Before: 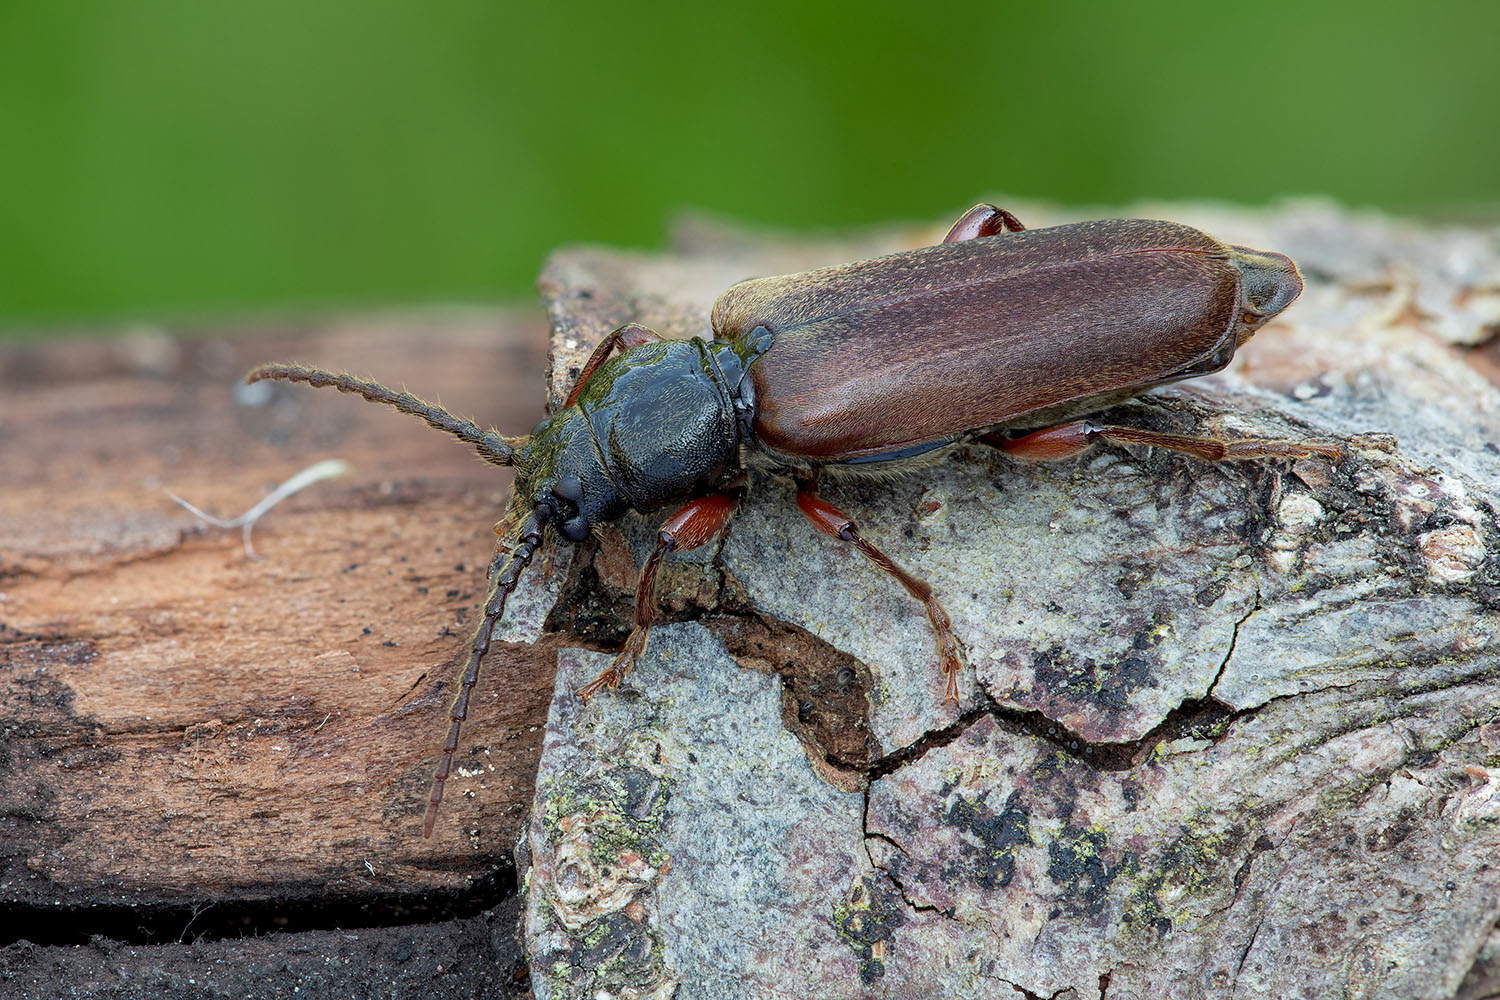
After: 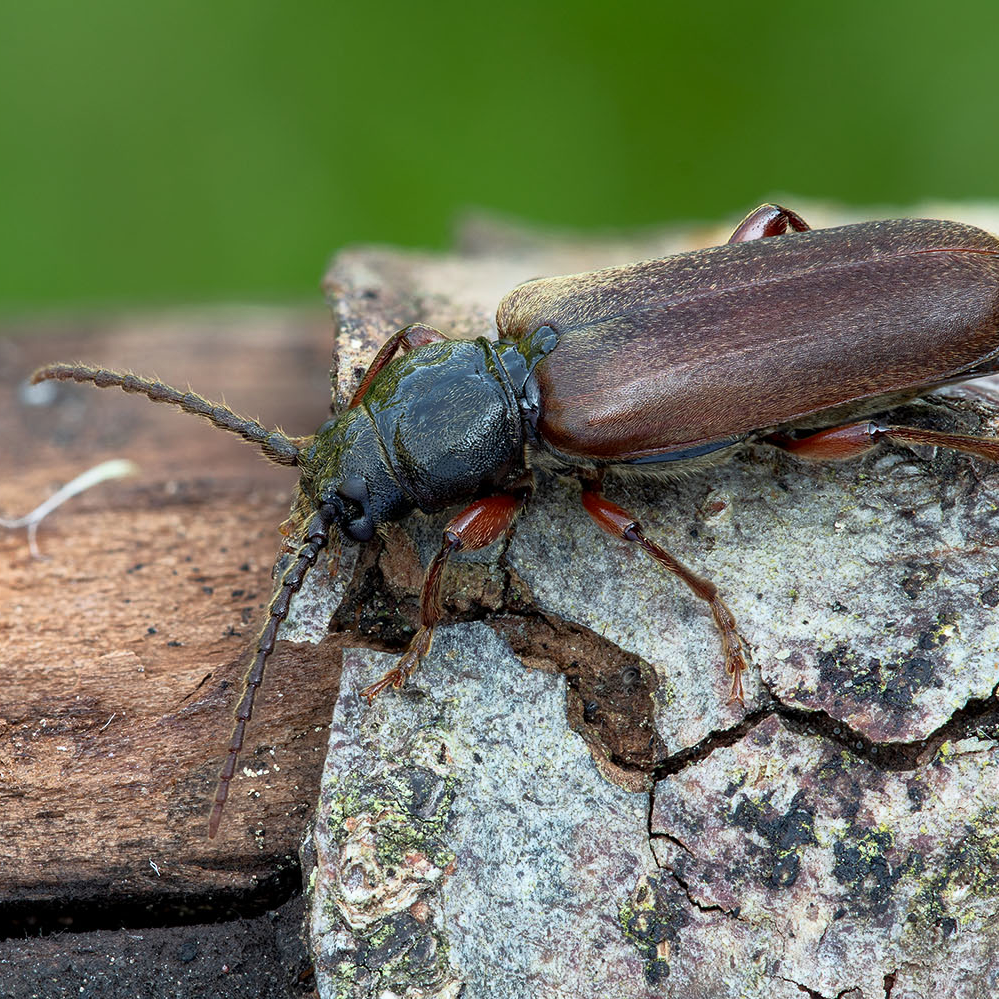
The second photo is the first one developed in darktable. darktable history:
base curve: curves: ch0 [(0, 0) (0.257, 0.25) (0.482, 0.586) (0.757, 0.871) (1, 1)]
crop and rotate: left 14.385%, right 18.948%
